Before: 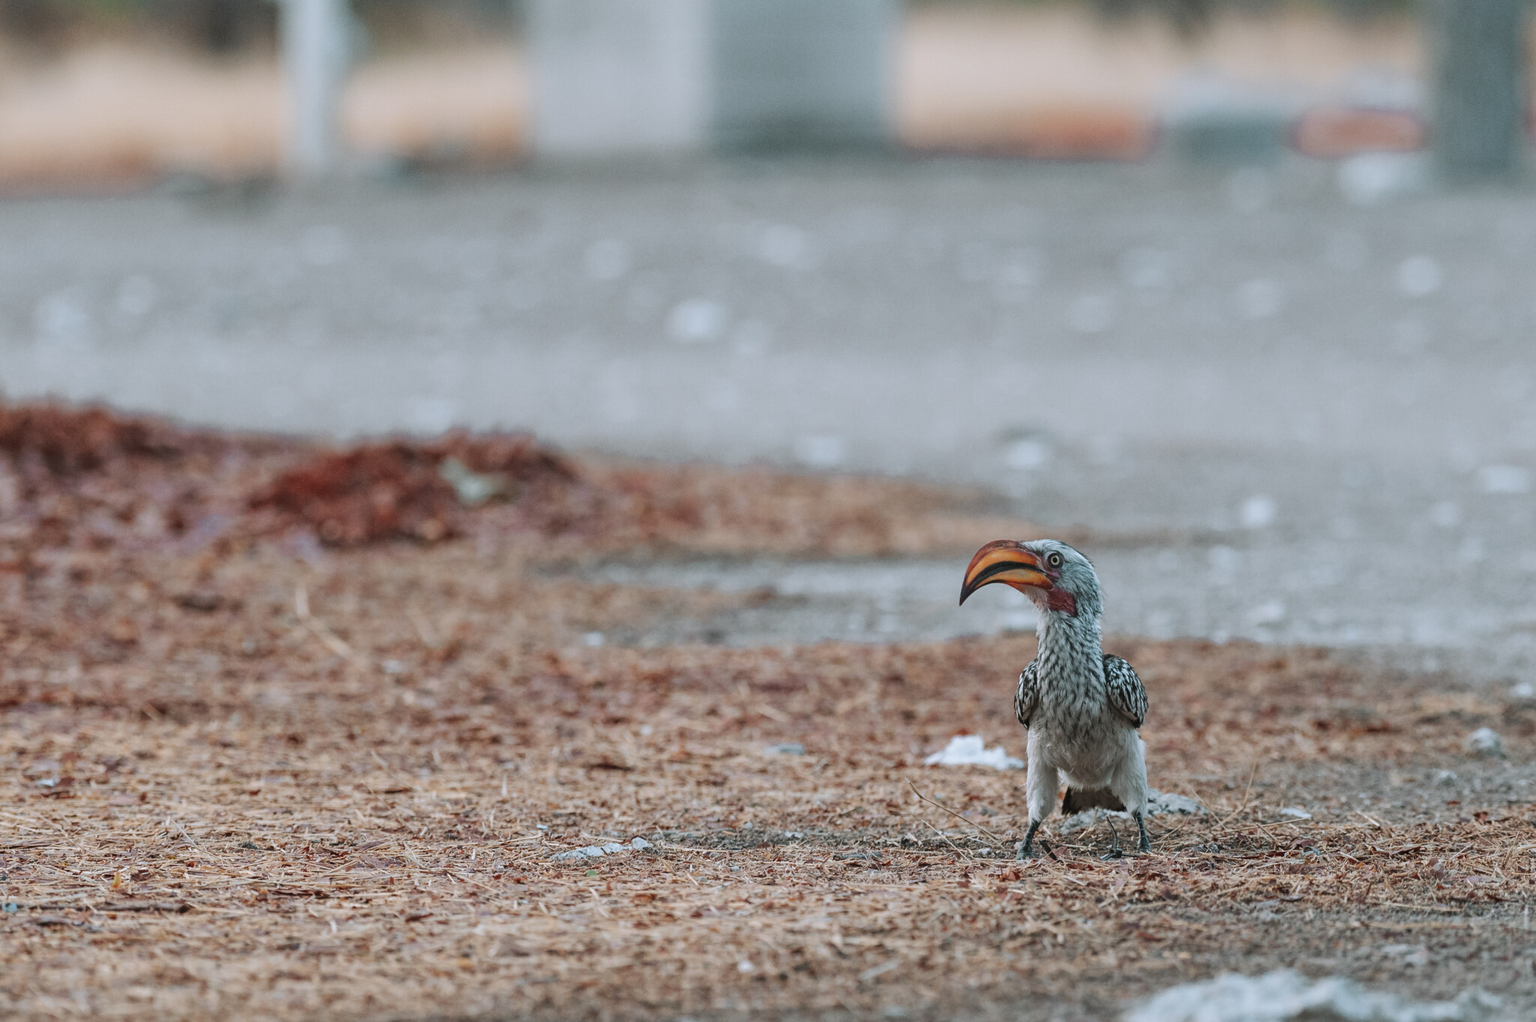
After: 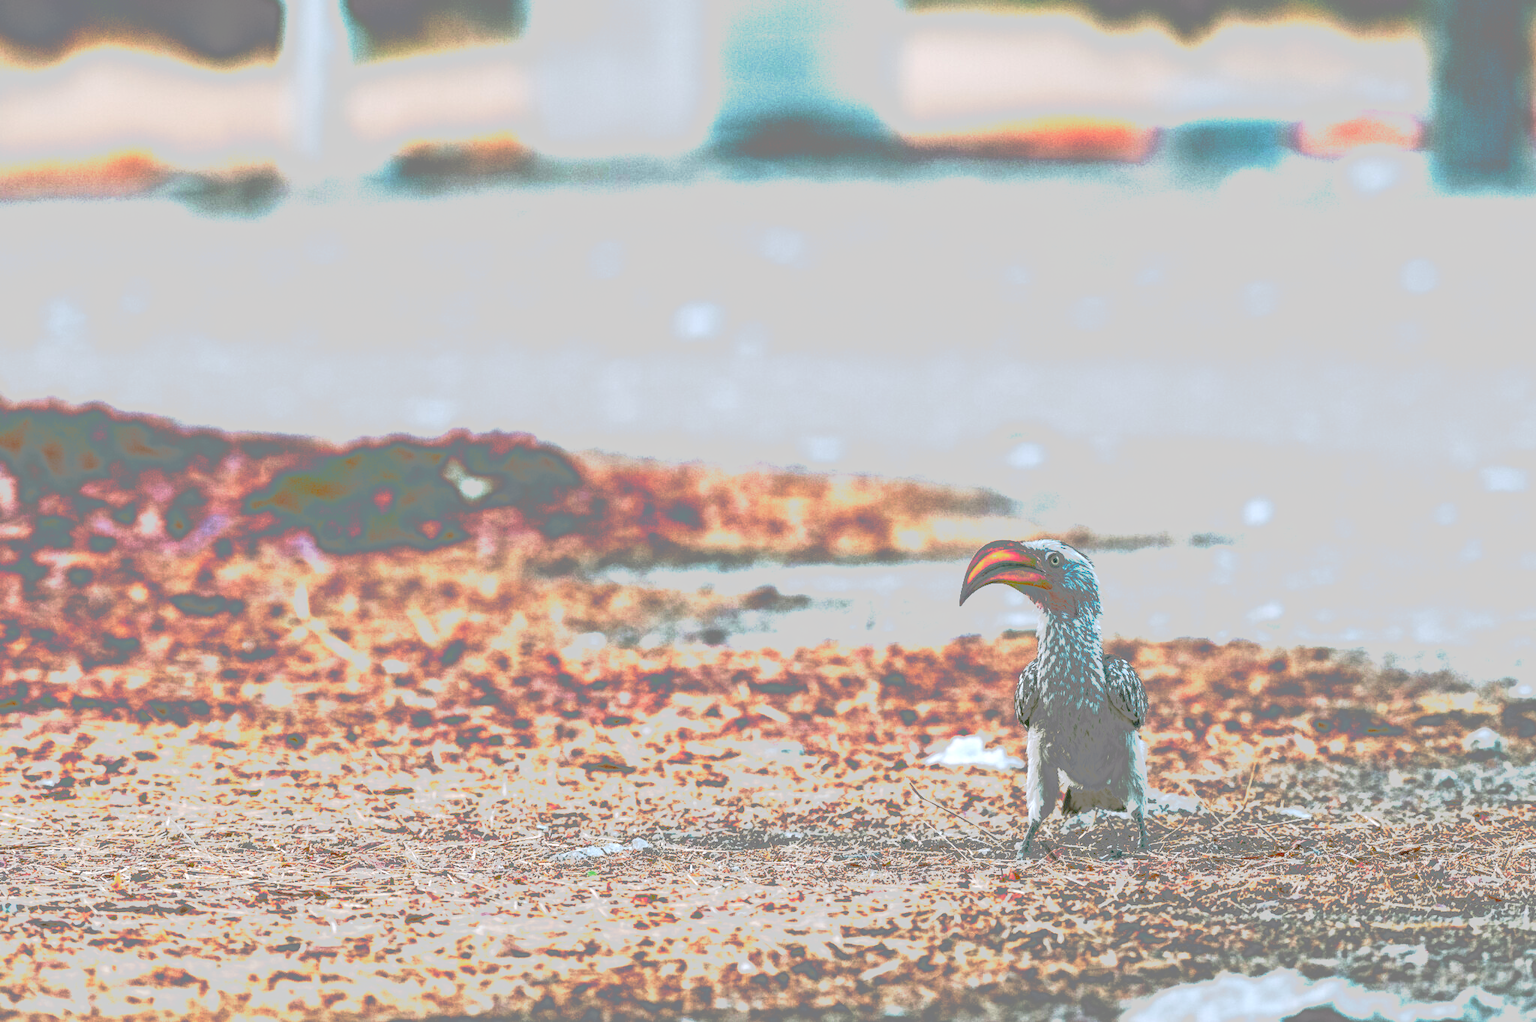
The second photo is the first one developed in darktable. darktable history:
tone curve: curves: ch0 [(0, 0) (0.003, 0.011) (0.011, 0.043) (0.025, 0.133) (0.044, 0.226) (0.069, 0.303) (0.1, 0.371) (0.136, 0.429) (0.177, 0.482) (0.224, 0.516) (0.277, 0.539) (0.335, 0.535) (0.399, 0.517) (0.468, 0.498) (0.543, 0.523) (0.623, 0.655) (0.709, 0.83) (0.801, 0.827) (0.898, 0.89) (1, 1)], preserve colors none
color balance rgb: shadows lift › luminance -8.02%, shadows lift › chroma 2.132%, shadows lift › hue 164.74°, perceptual saturation grading › global saturation 26.974%, perceptual saturation grading › highlights -28.259%, perceptual saturation grading › mid-tones 15.469%, perceptual saturation grading › shadows 33.322%
exposure: black level correction 0.001, exposure 0.499 EV, compensate highlight preservation false
tone equalizer: on, module defaults
